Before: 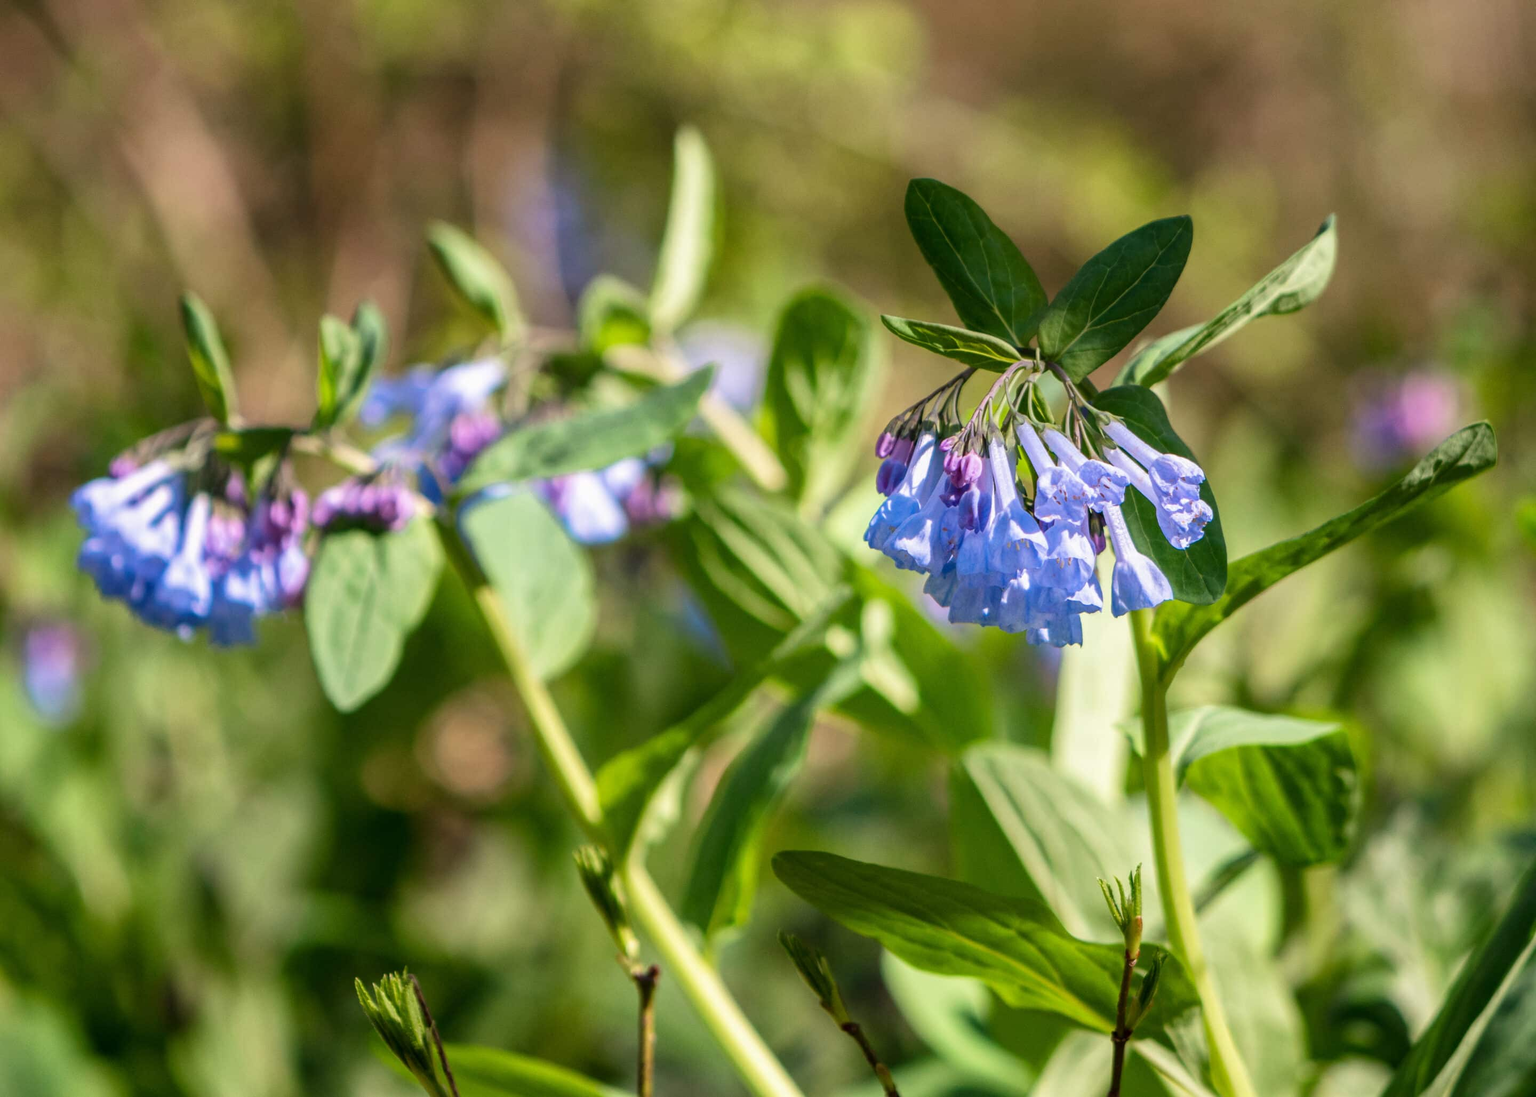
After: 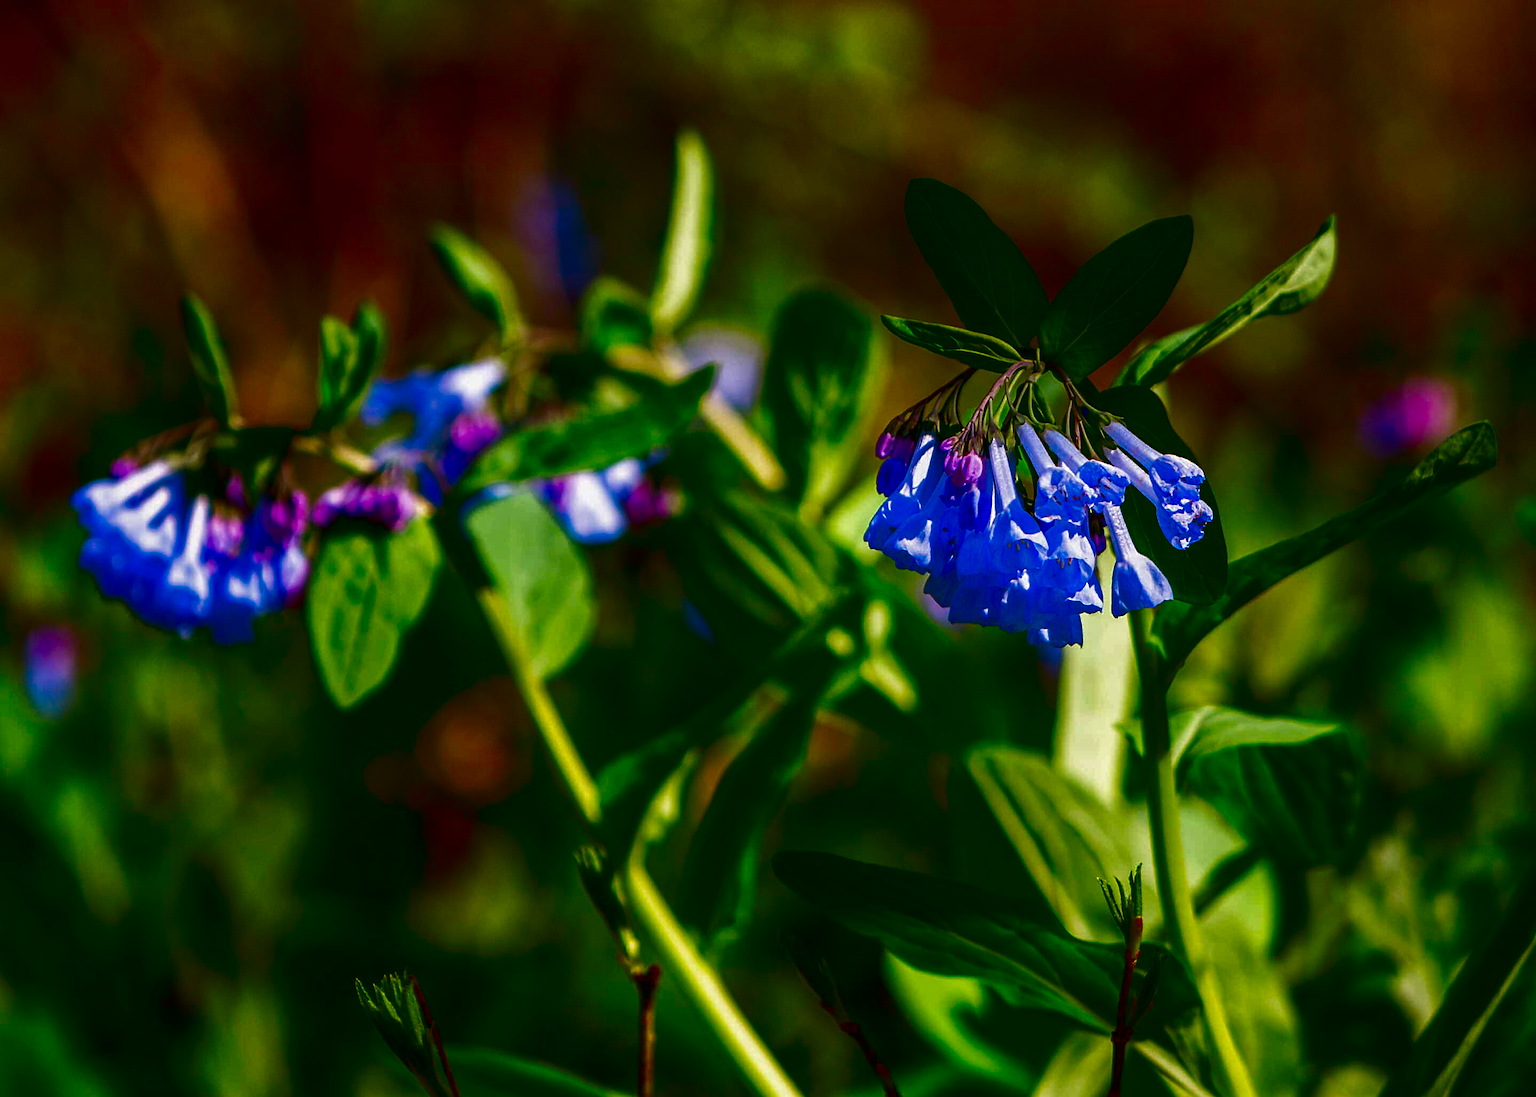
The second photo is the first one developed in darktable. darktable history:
sharpen: on, module defaults
contrast brightness saturation: brightness -0.997, saturation 0.998
